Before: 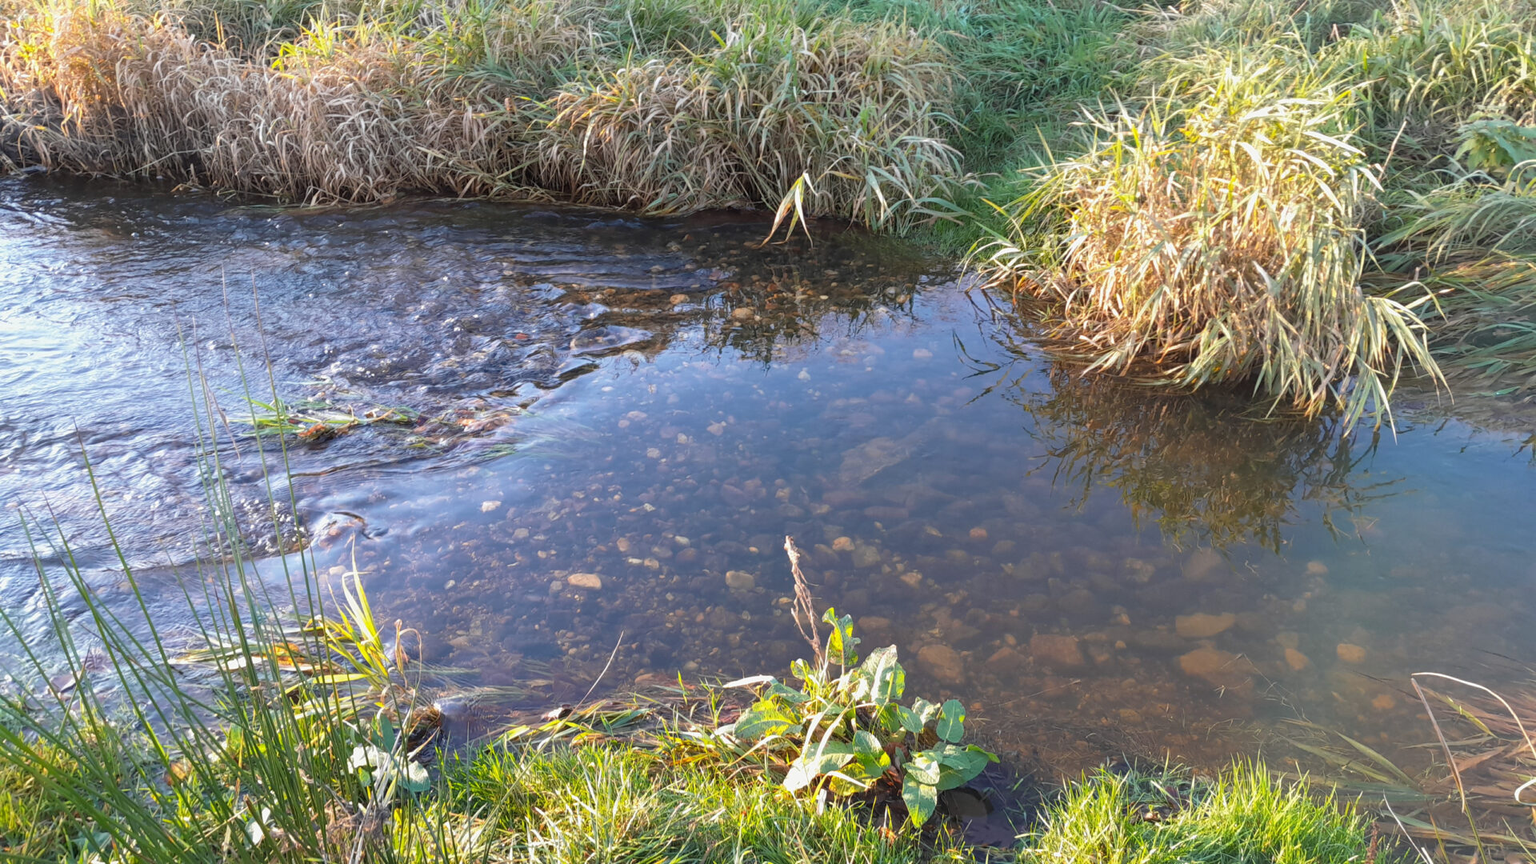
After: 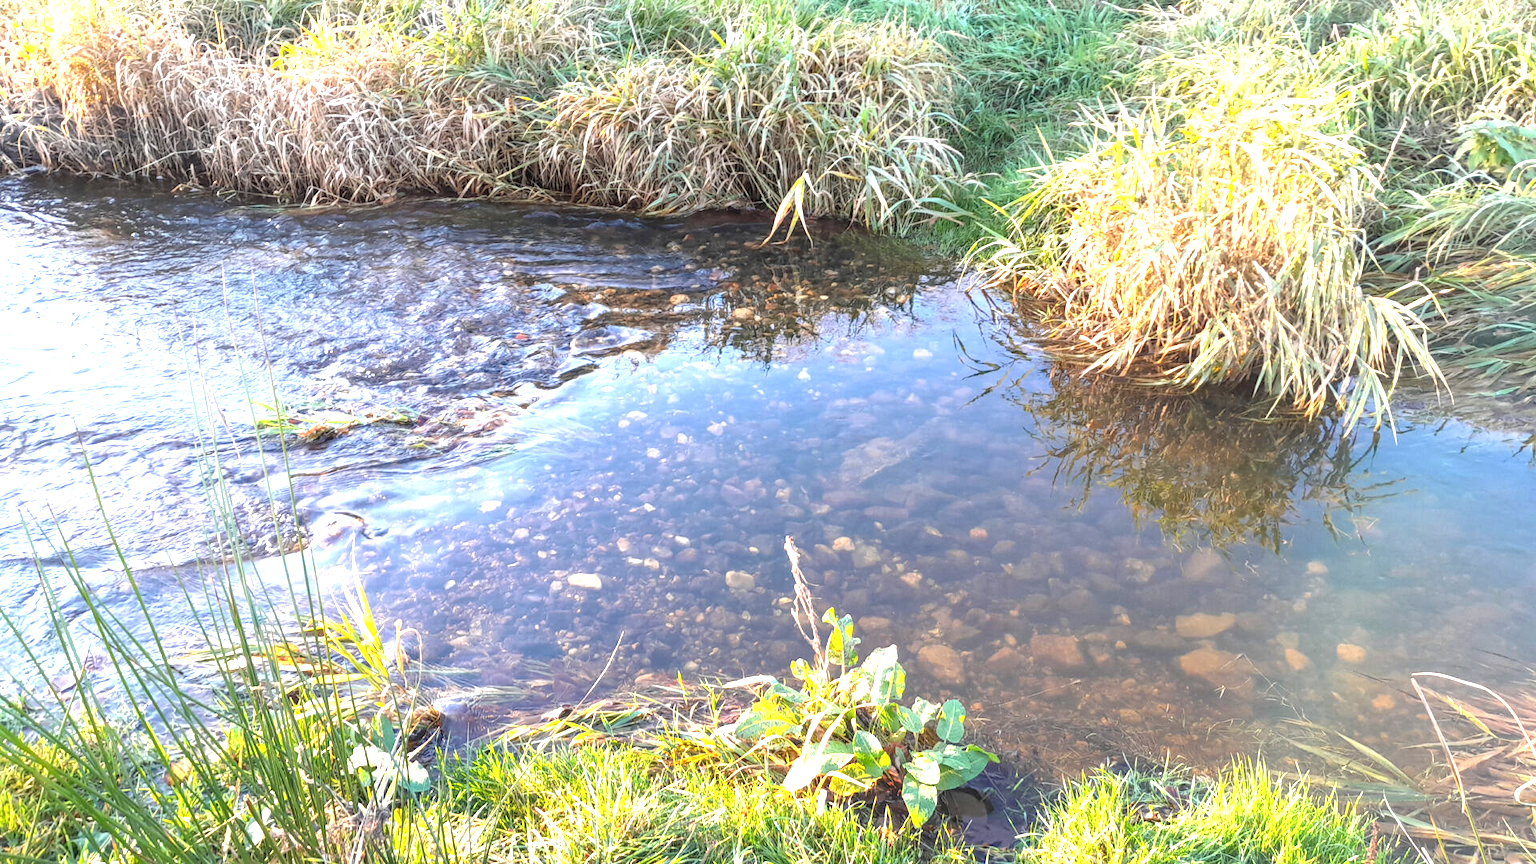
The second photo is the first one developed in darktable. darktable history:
local contrast: on, module defaults
tone equalizer: on, module defaults
exposure: black level correction 0, exposure 1.2 EV, compensate highlight preservation false
